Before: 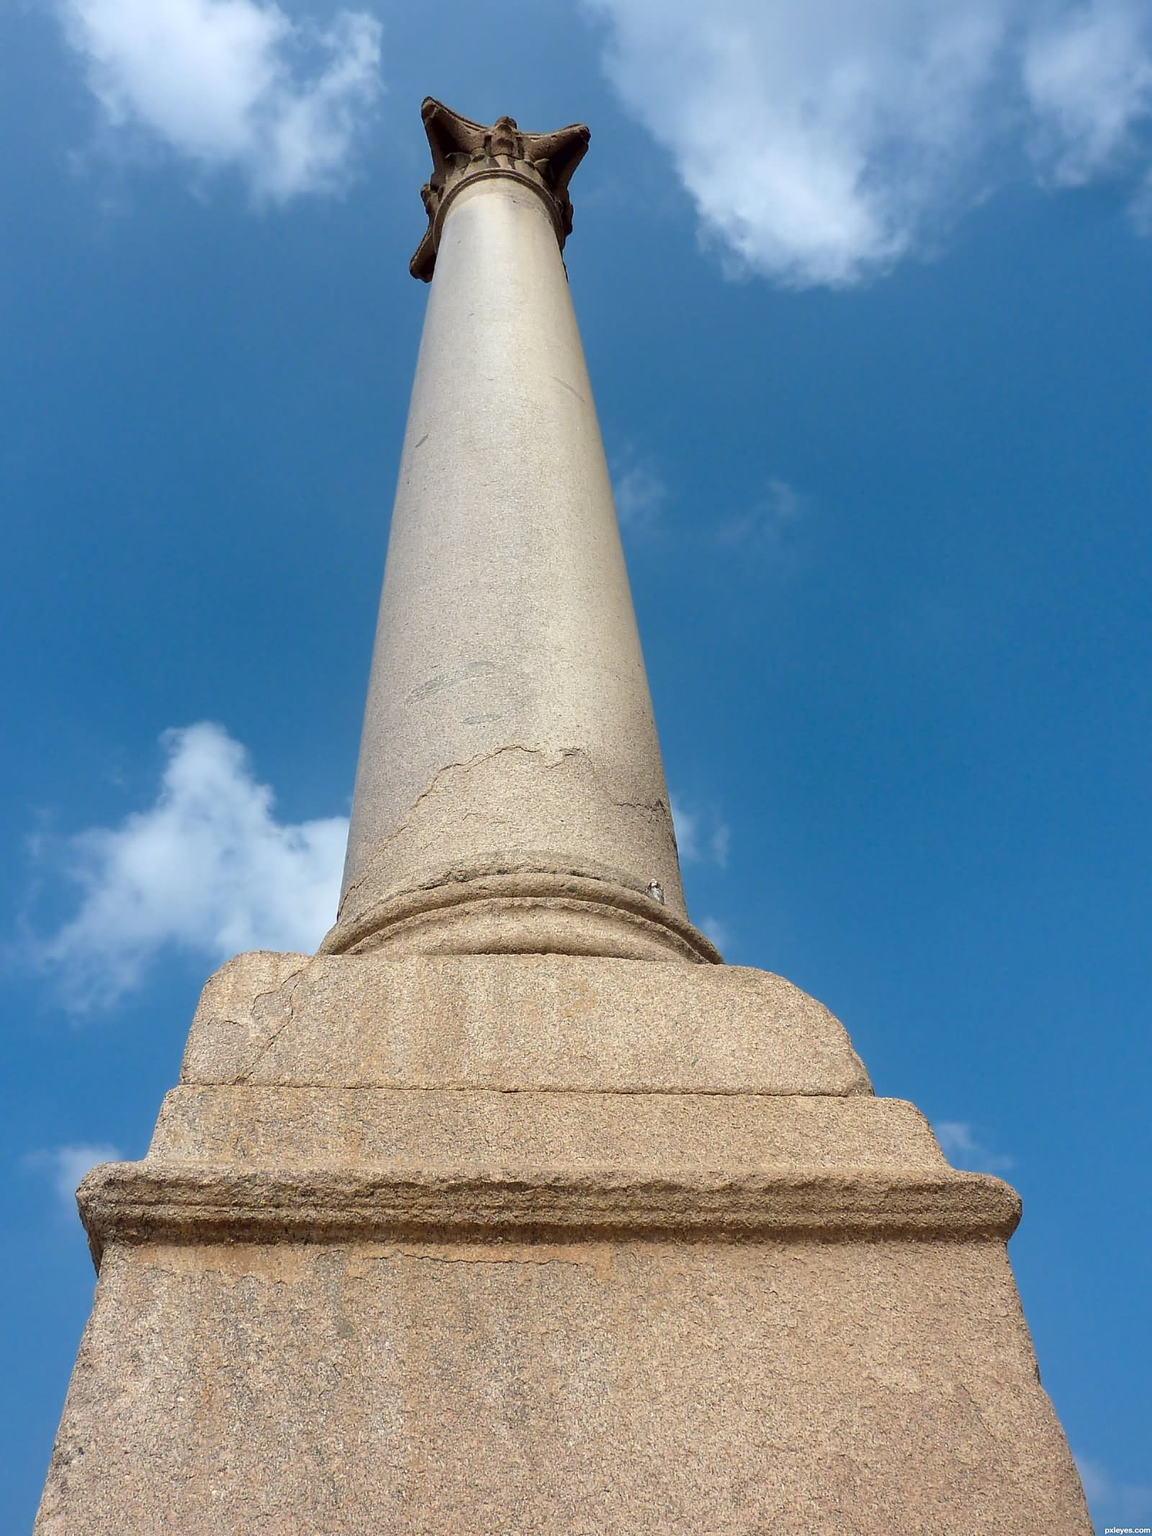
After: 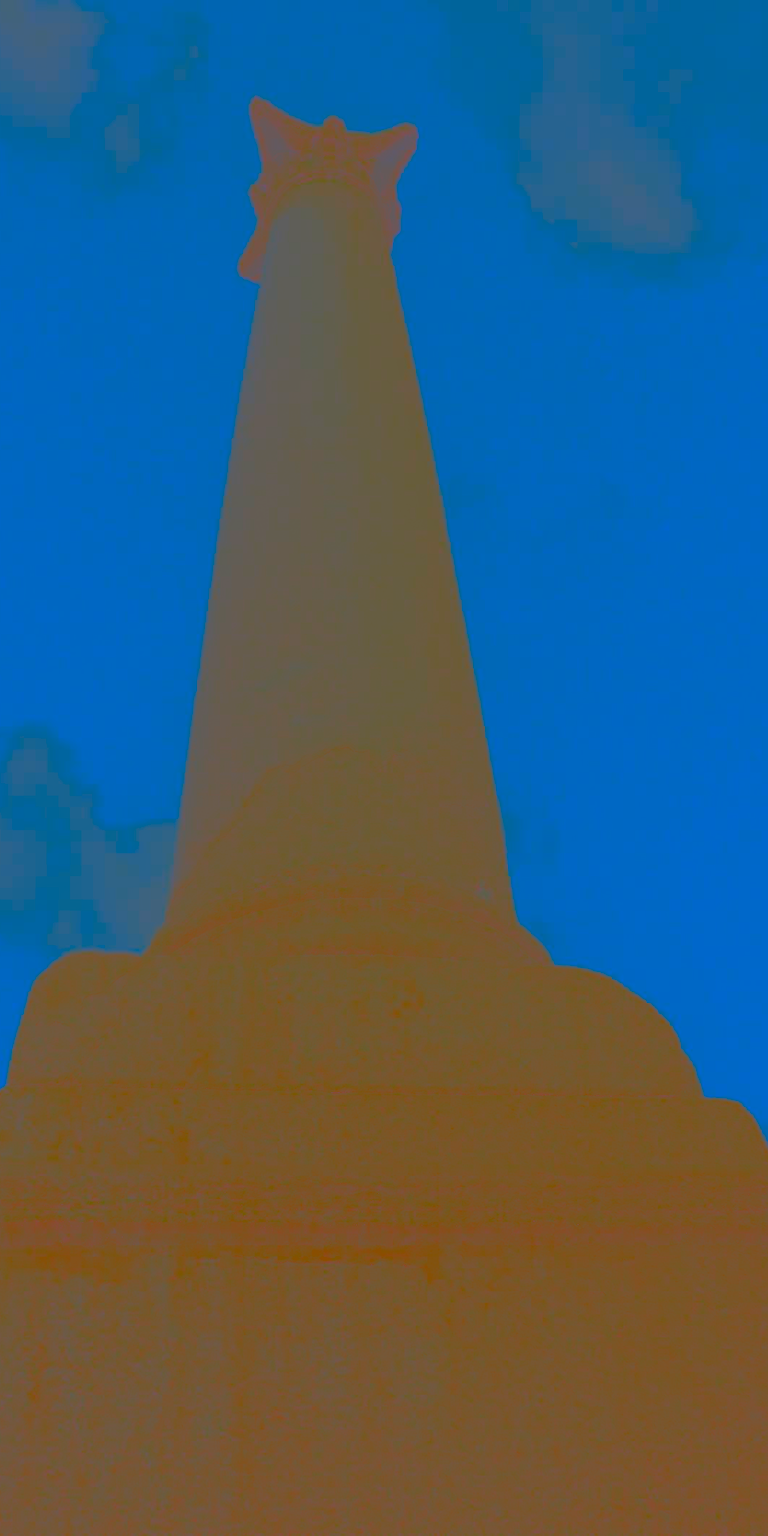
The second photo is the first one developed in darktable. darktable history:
crop and rotate: left 15.055%, right 18.278%
contrast brightness saturation: contrast -0.99, brightness -0.17, saturation 0.75
